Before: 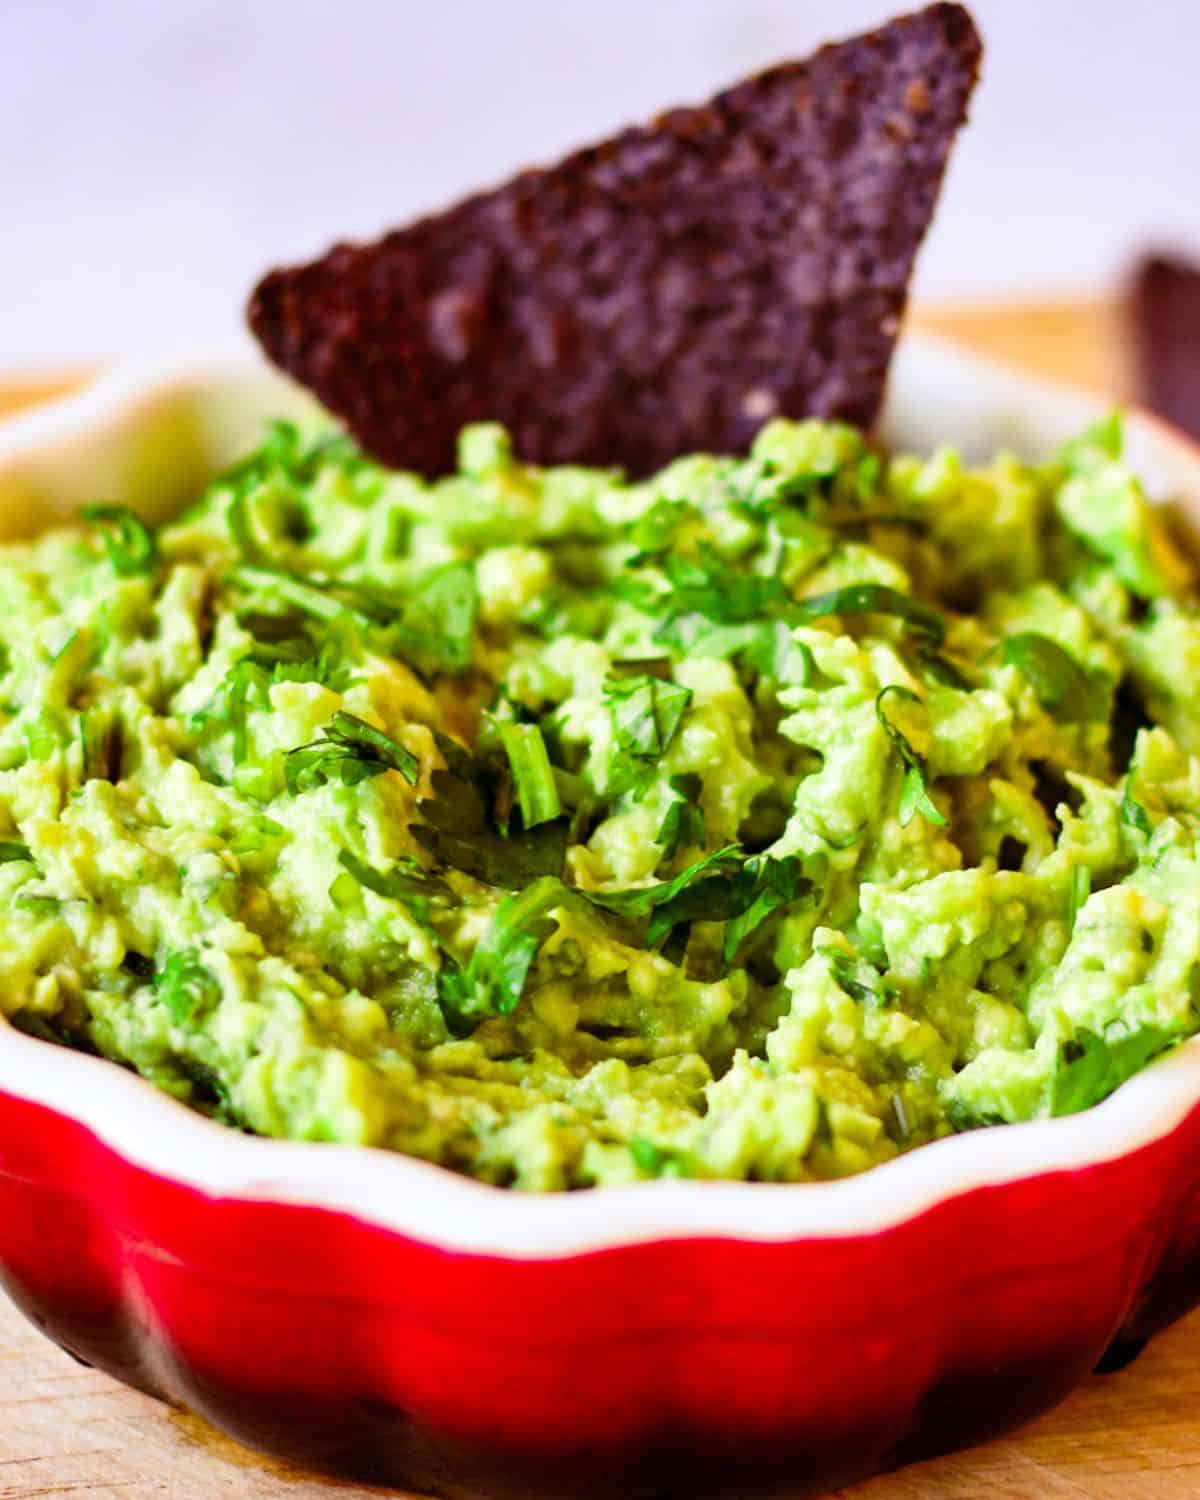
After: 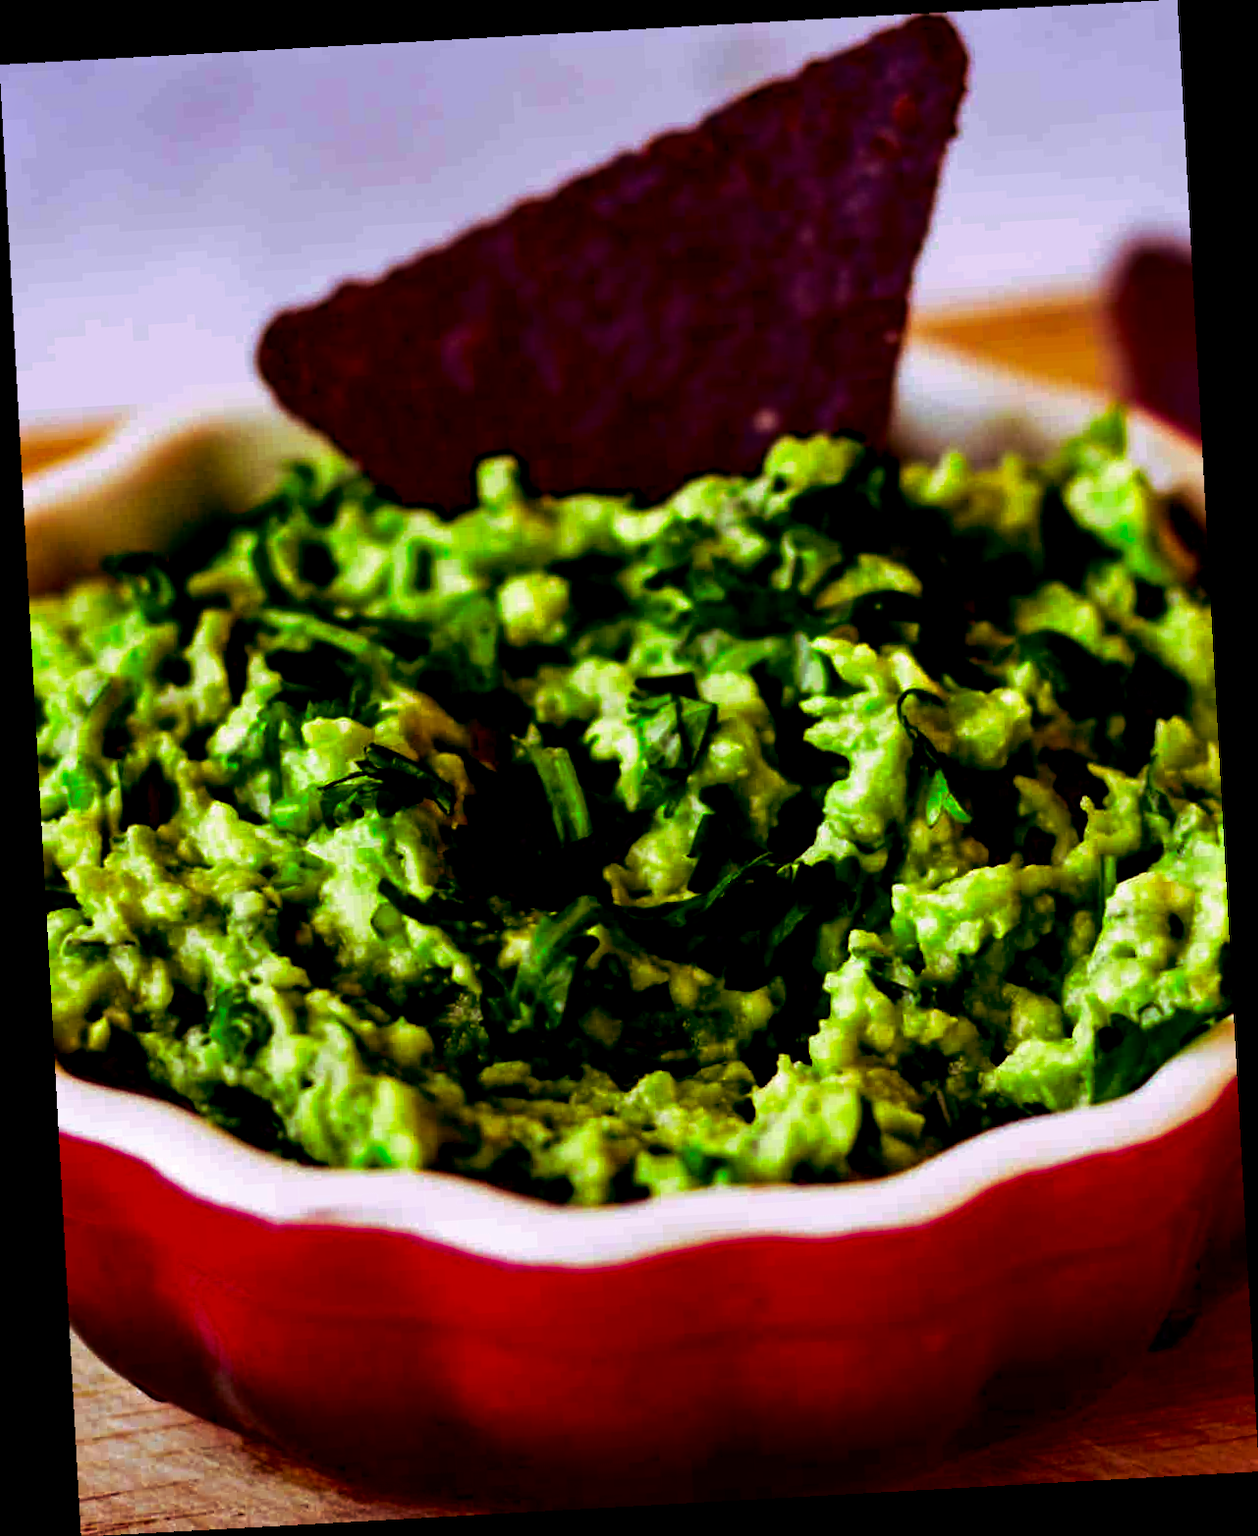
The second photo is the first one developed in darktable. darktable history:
split-toning: highlights › hue 298.8°, highlights › saturation 0.73, compress 41.76%
contrast brightness saturation: brightness -1, saturation 1
rotate and perspective: rotation -3.18°, automatic cropping off
tone equalizer: on, module defaults
